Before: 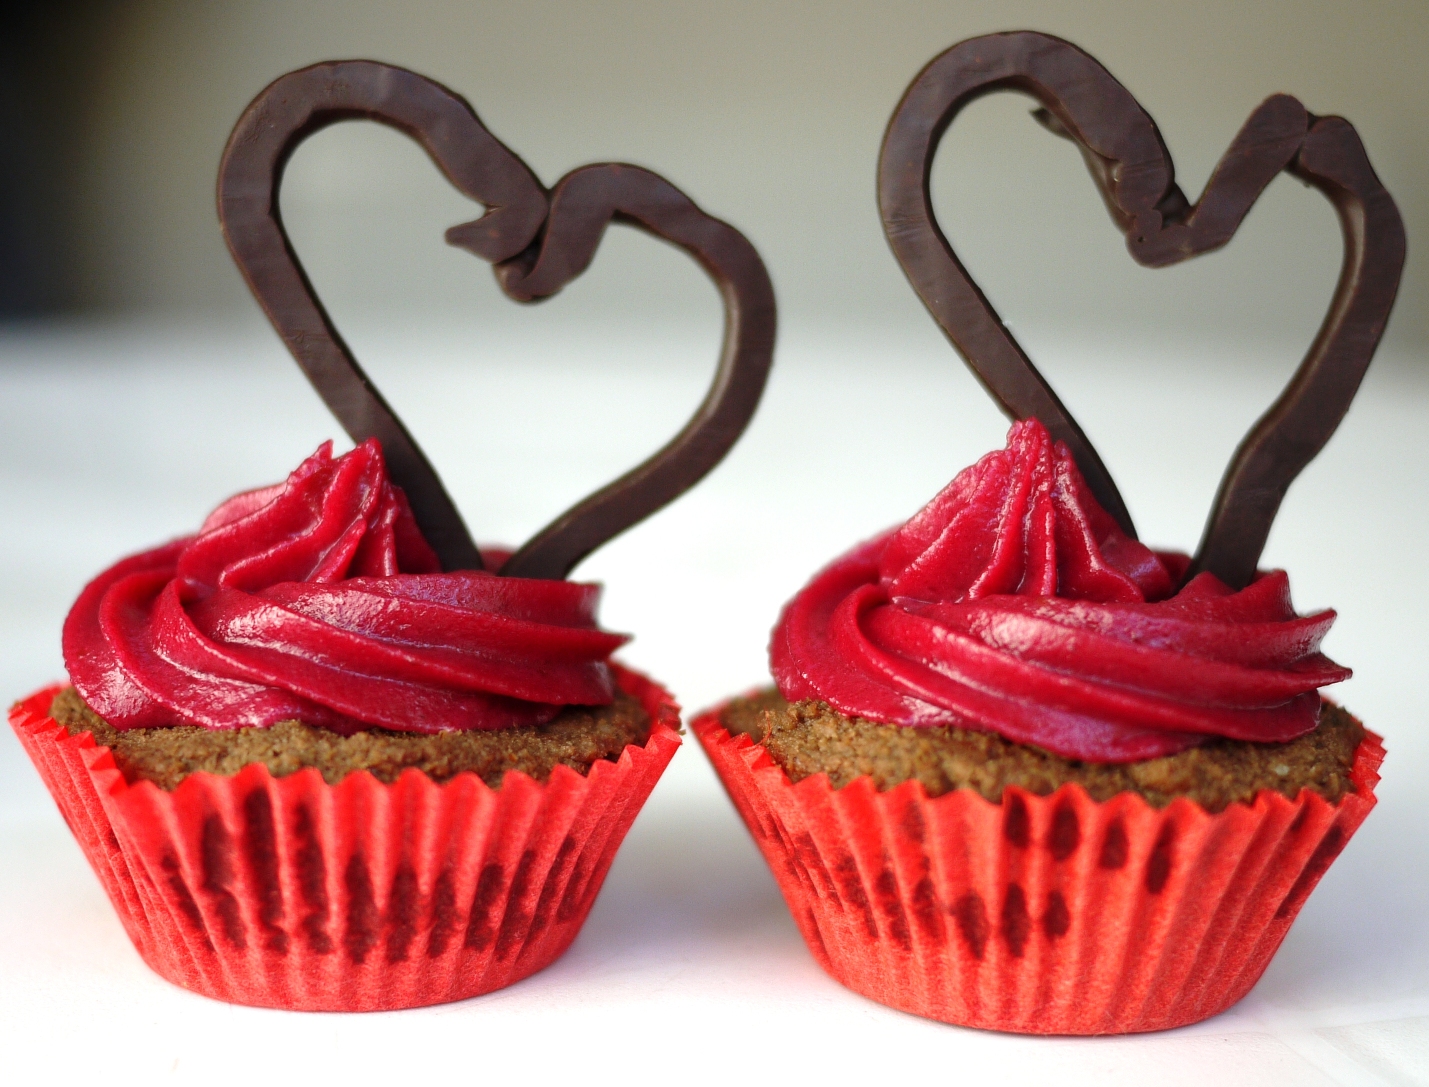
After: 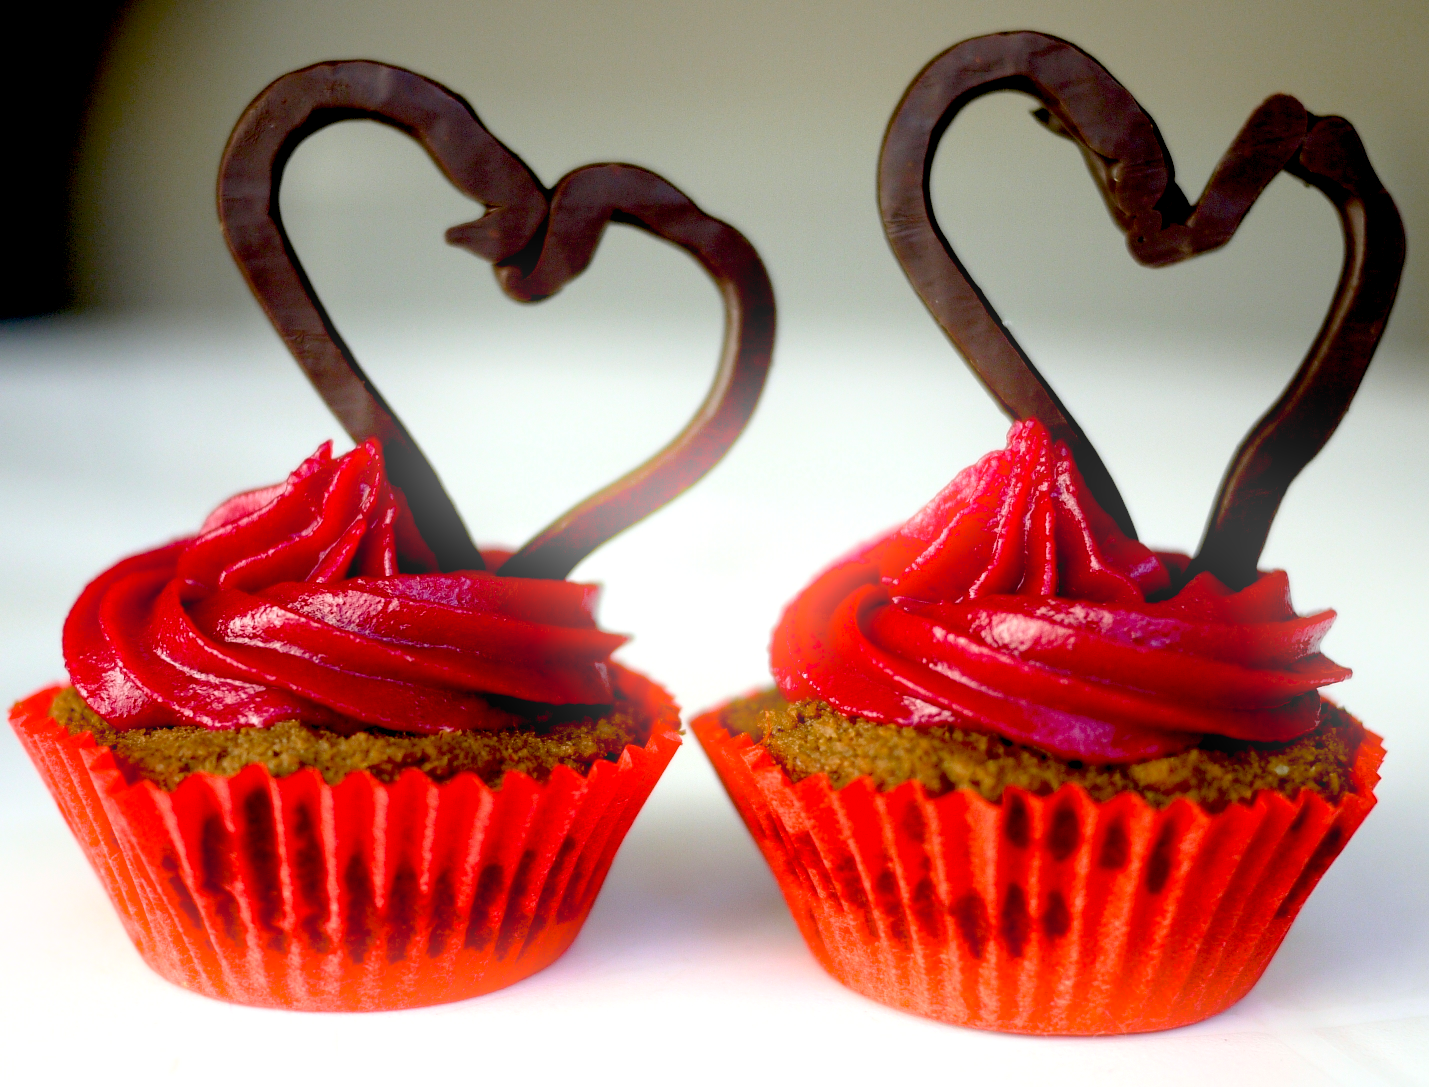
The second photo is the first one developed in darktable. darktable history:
white balance: emerald 1
color balance rgb: linear chroma grading › global chroma 10%, perceptual saturation grading › global saturation 5%, perceptual brilliance grading › global brilliance 4%, global vibrance 7%, saturation formula JzAzBz (2021)
exposure: black level correction 0.029, exposure -0.073 EV, compensate highlight preservation false
bloom: size 15%, threshold 97%, strength 7%
